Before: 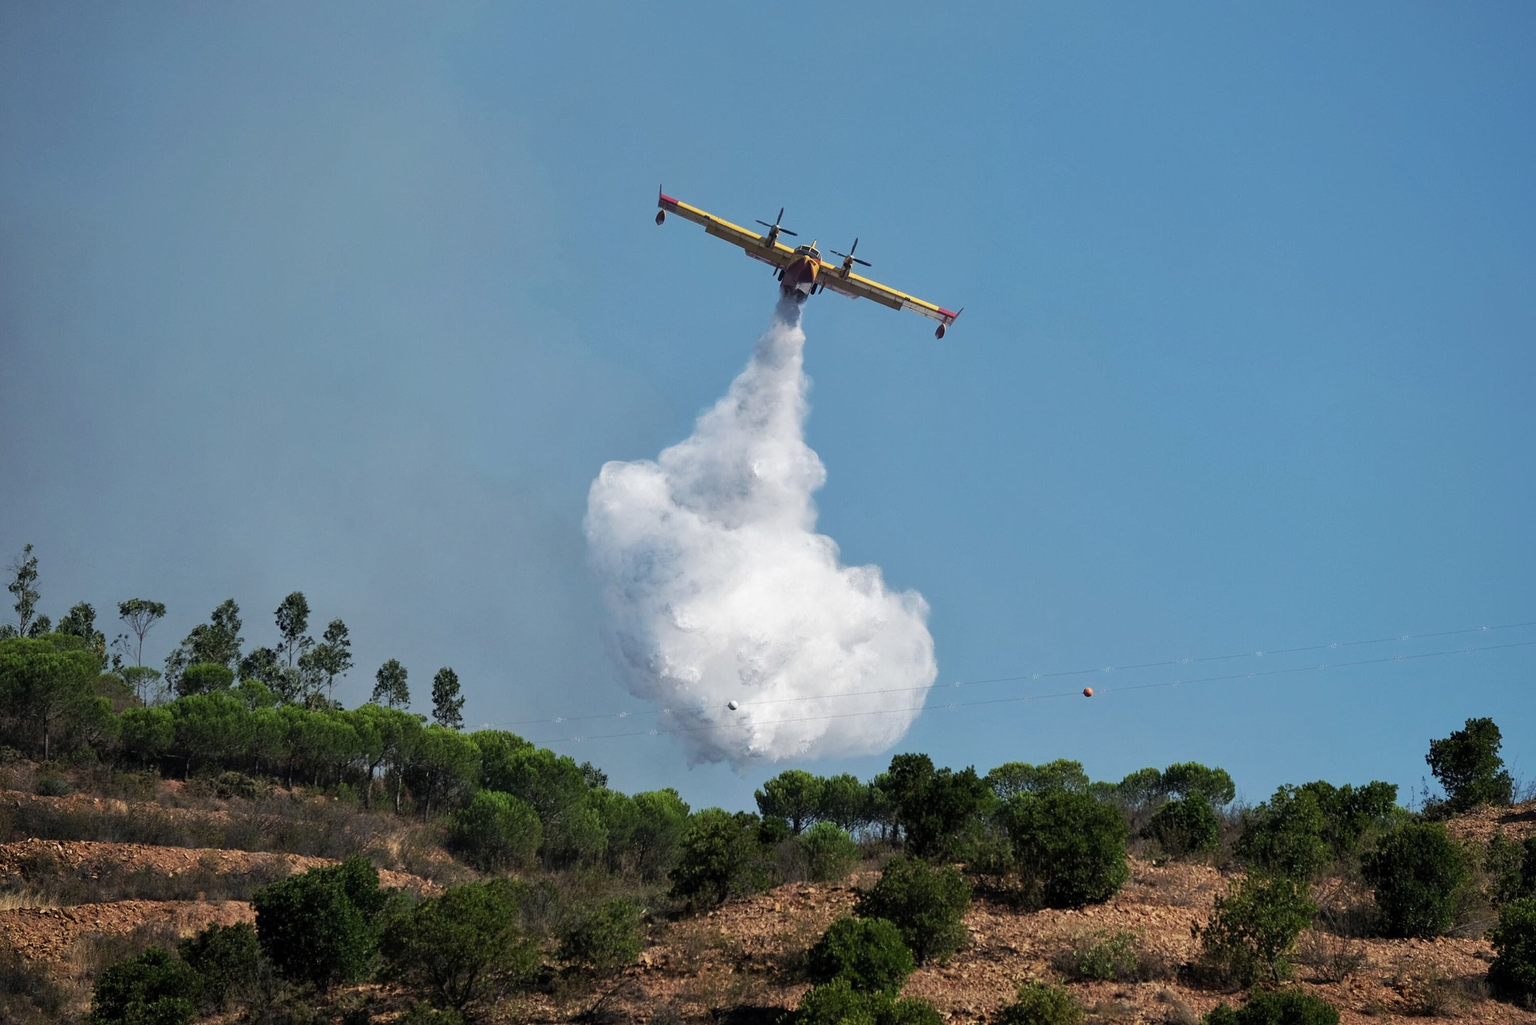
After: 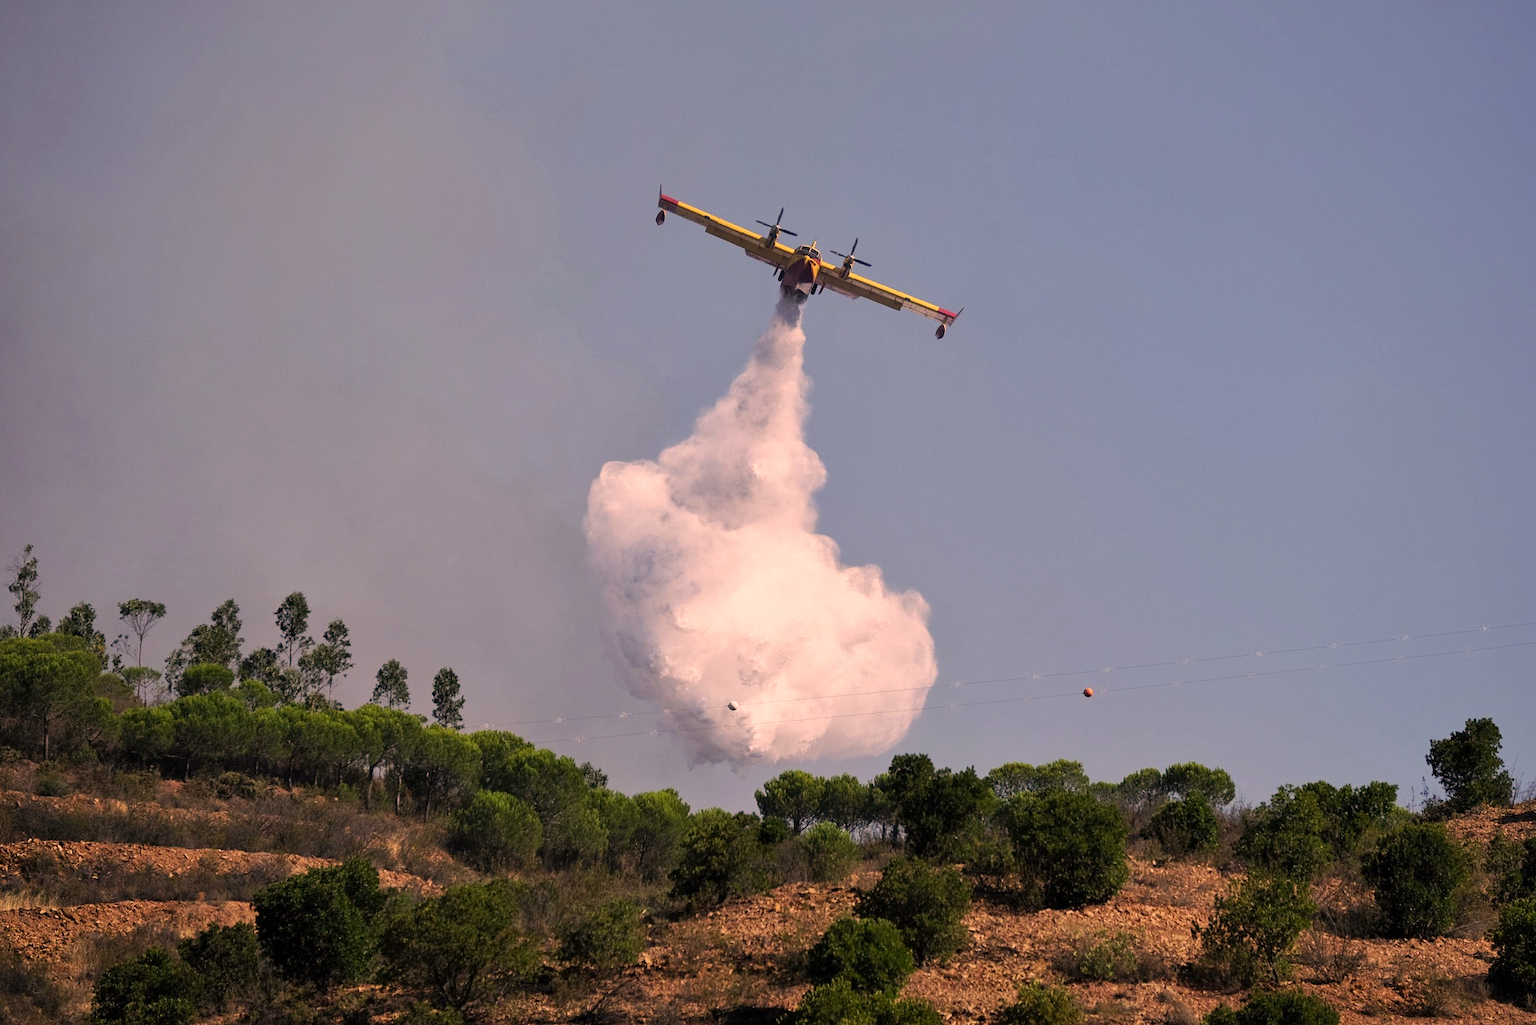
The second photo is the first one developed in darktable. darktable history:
color correction: highlights a* 21.02, highlights b* 19.37
